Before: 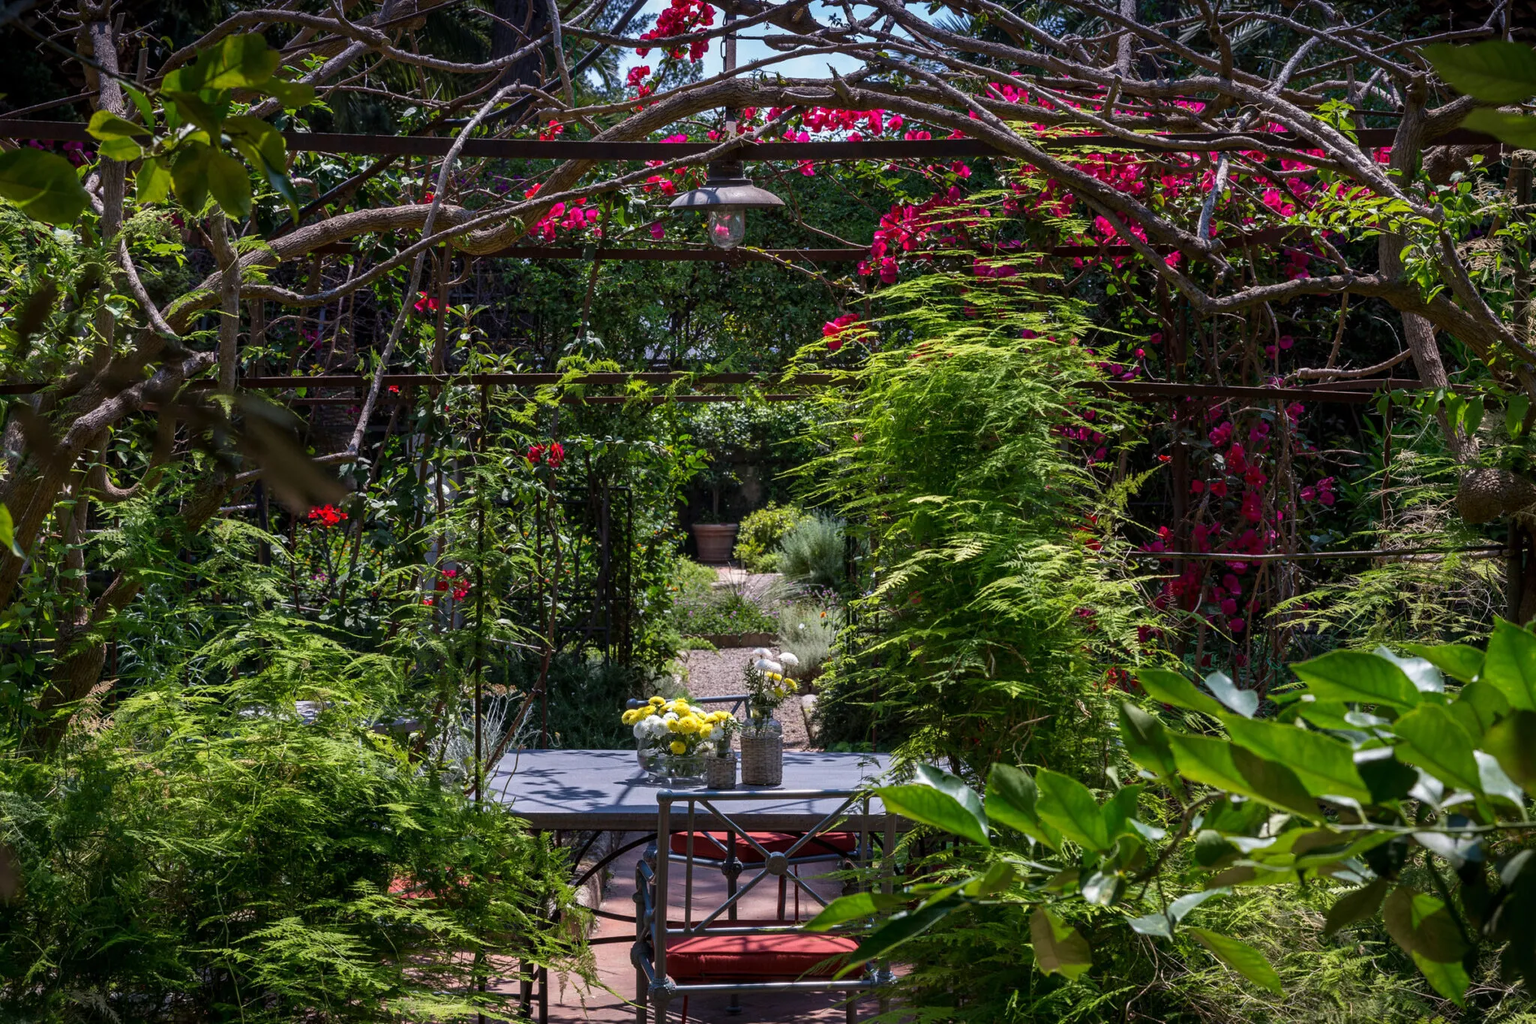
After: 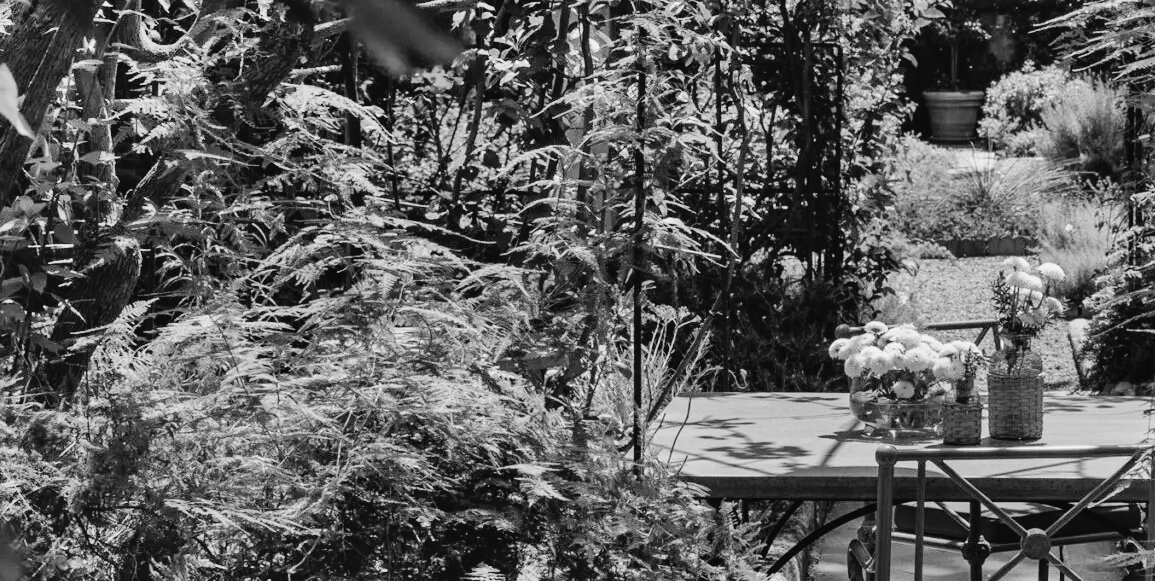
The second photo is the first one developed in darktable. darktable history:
tone curve: curves: ch0 [(0, 0.019) (0.066, 0.043) (0.189, 0.182) (0.368, 0.407) (0.501, 0.564) (0.677, 0.729) (0.851, 0.861) (0.997, 0.959)]; ch1 [(0, 0) (0.187, 0.121) (0.388, 0.346) (0.437, 0.409) (0.474, 0.472) (0.499, 0.501) (0.514, 0.515) (0.542, 0.557) (0.645, 0.686) (0.812, 0.856) (1, 1)]; ch2 [(0, 0) (0.246, 0.214) (0.421, 0.427) (0.459, 0.484) (0.5, 0.504) (0.518, 0.523) (0.529, 0.548) (0.56, 0.576) (0.607, 0.63) (0.744, 0.734) (0.867, 0.821) (0.993, 0.889)], color space Lab, independent channels, preserve colors none
crop: top 44.483%, right 43.593%, bottom 12.892%
shadows and highlights: shadows 75, highlights -25, soften with gaussian
monochrome: on, module defaults
